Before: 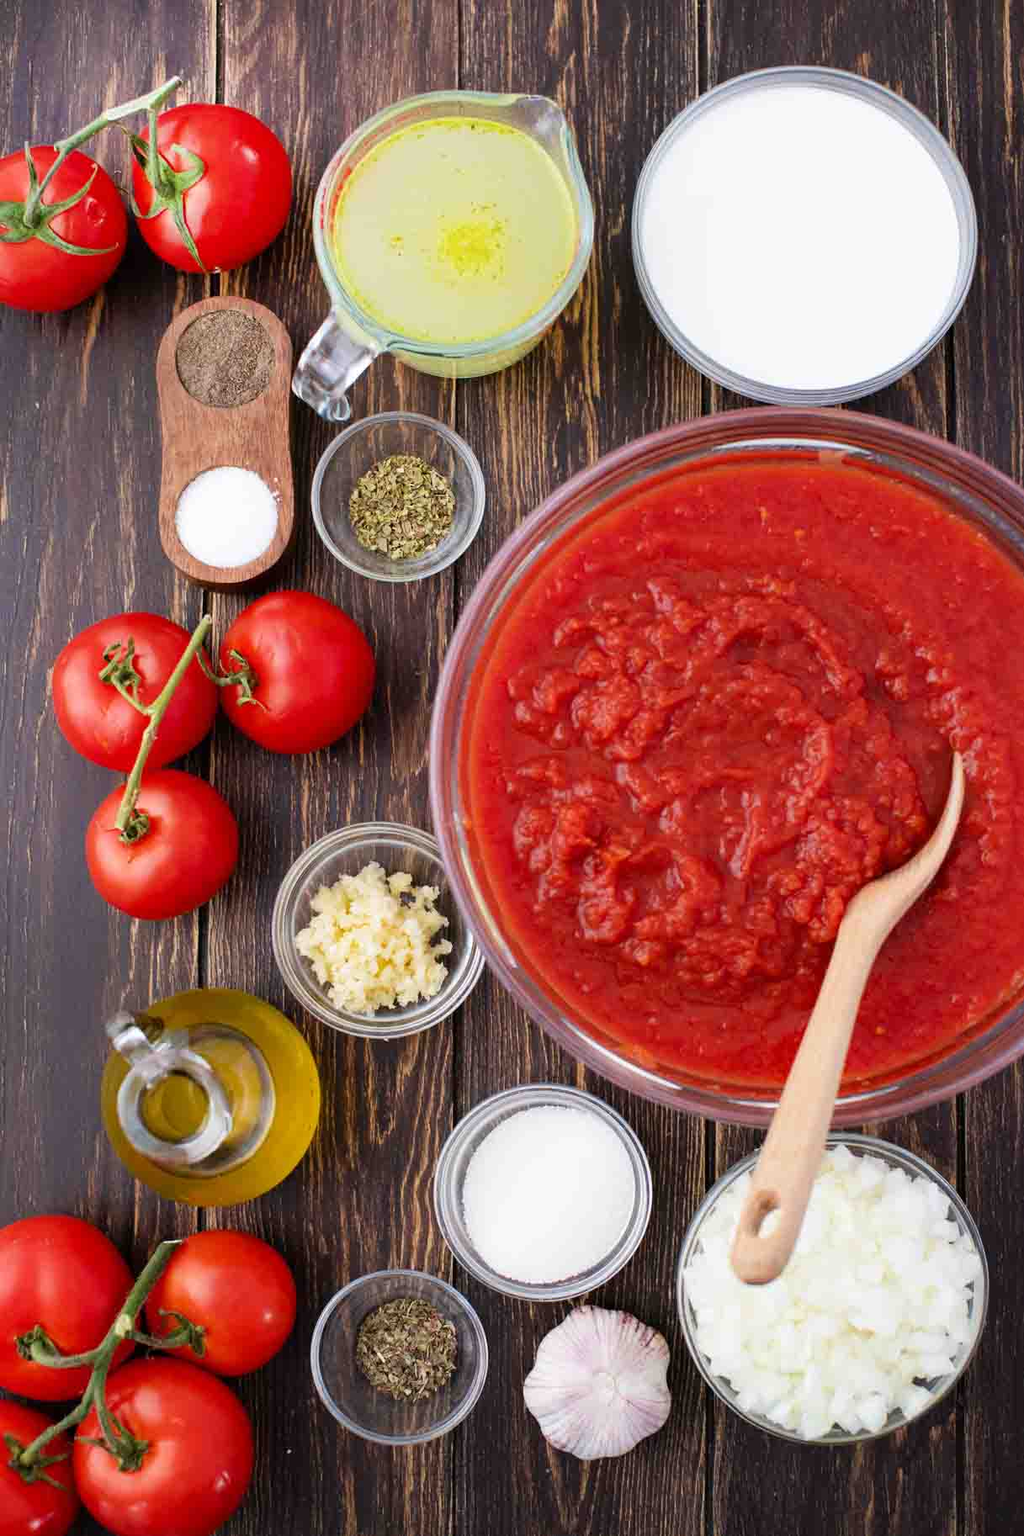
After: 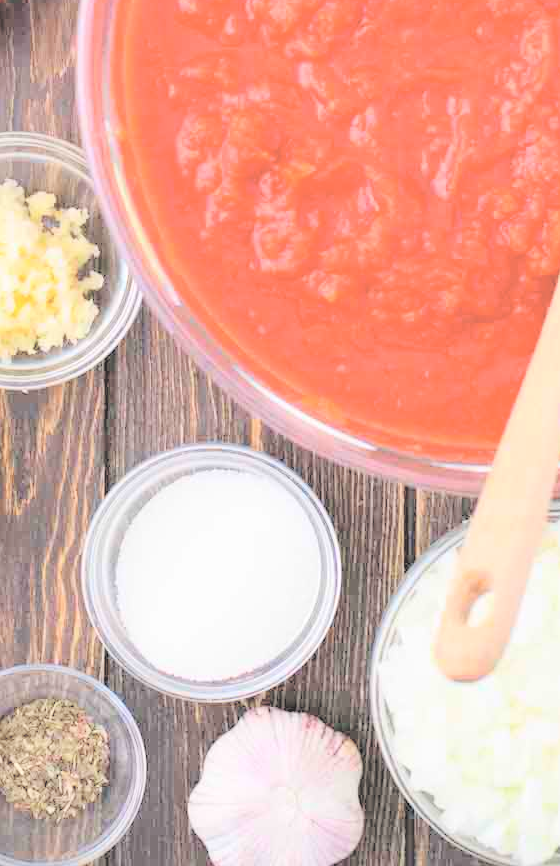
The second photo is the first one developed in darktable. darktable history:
contrast brightness saturation: brightness 0.988
crop: left 35.725%, top 46.327%, right 18.214%, bottom 6.202%
